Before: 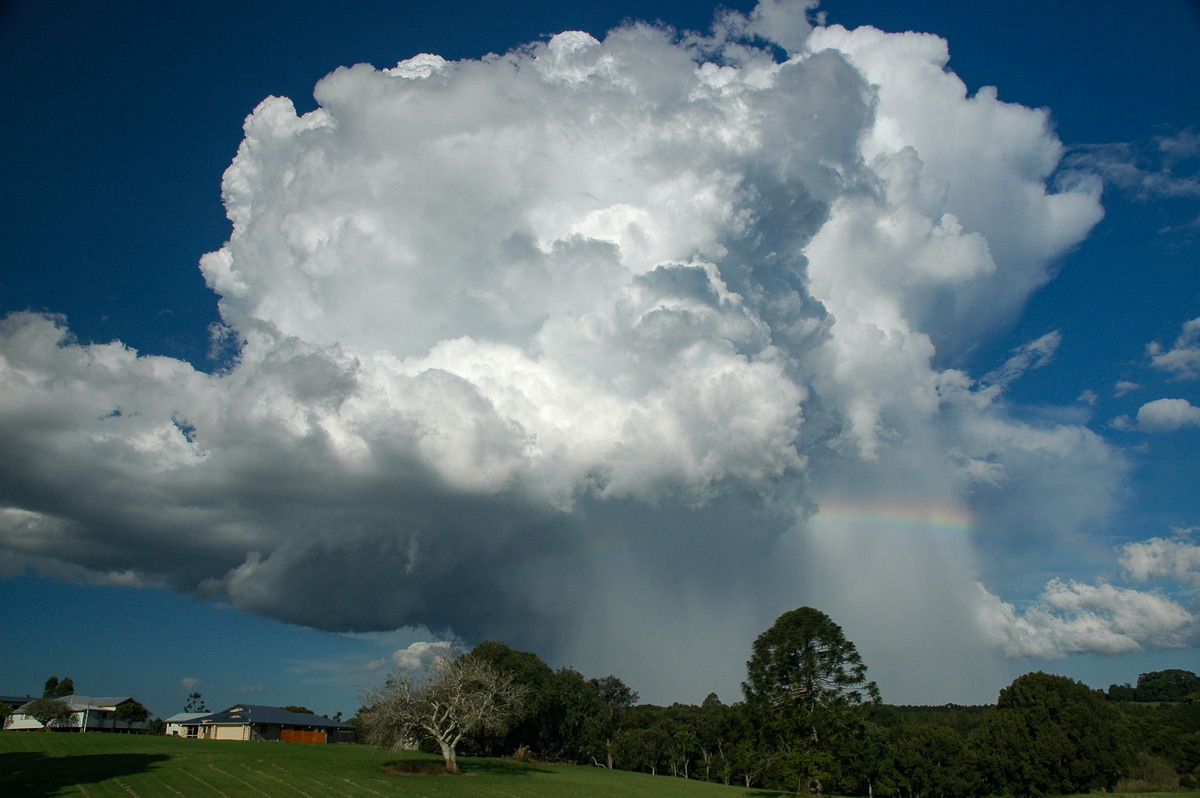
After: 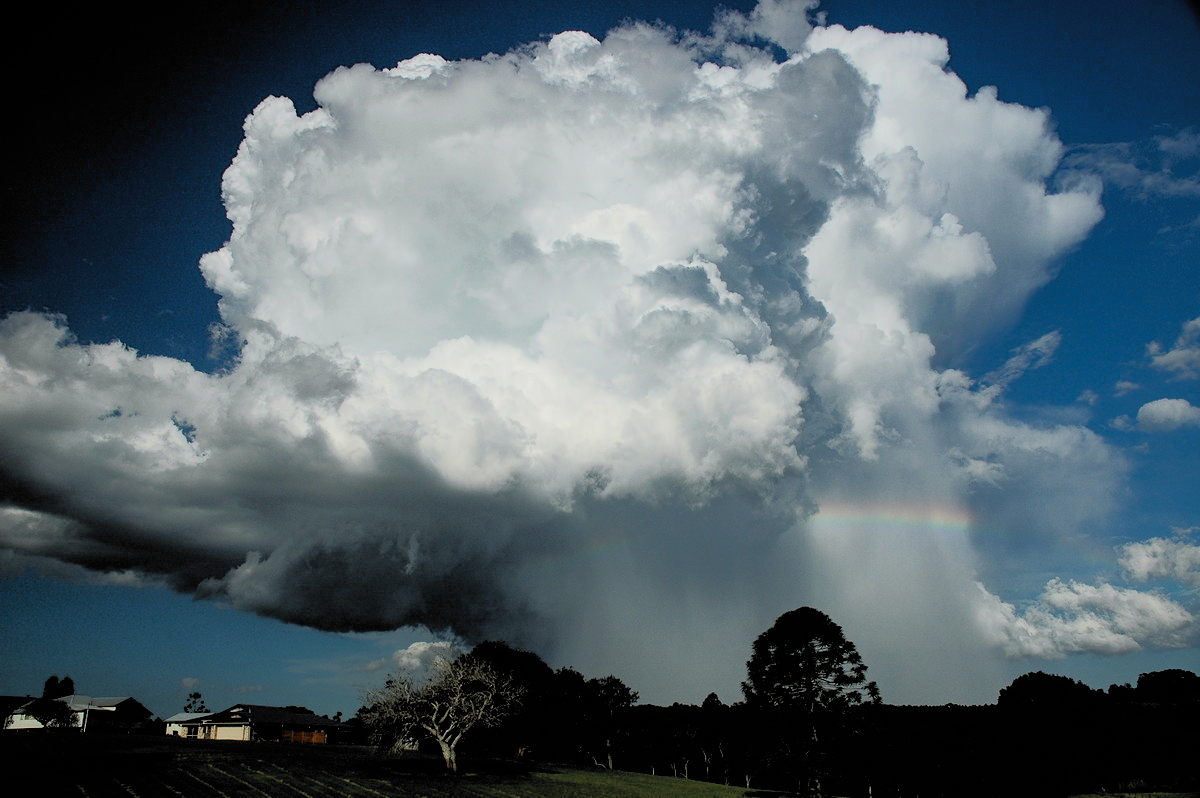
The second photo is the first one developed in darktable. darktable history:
tone equalizer: -8 EV -1.88 EV, -7 EV -1.15 EV, -6 EV -1.63 EV, edges refinement/feathering 500, mask exposure compensation -1.57 EV, preserve details no
filmic rgb: black relative exposure -5.02 EV, white relative exposure 3.99 EV, hardness 2.88, contrast 1.394, highlights saturation mix -19.28%, color science v6 (2022)
